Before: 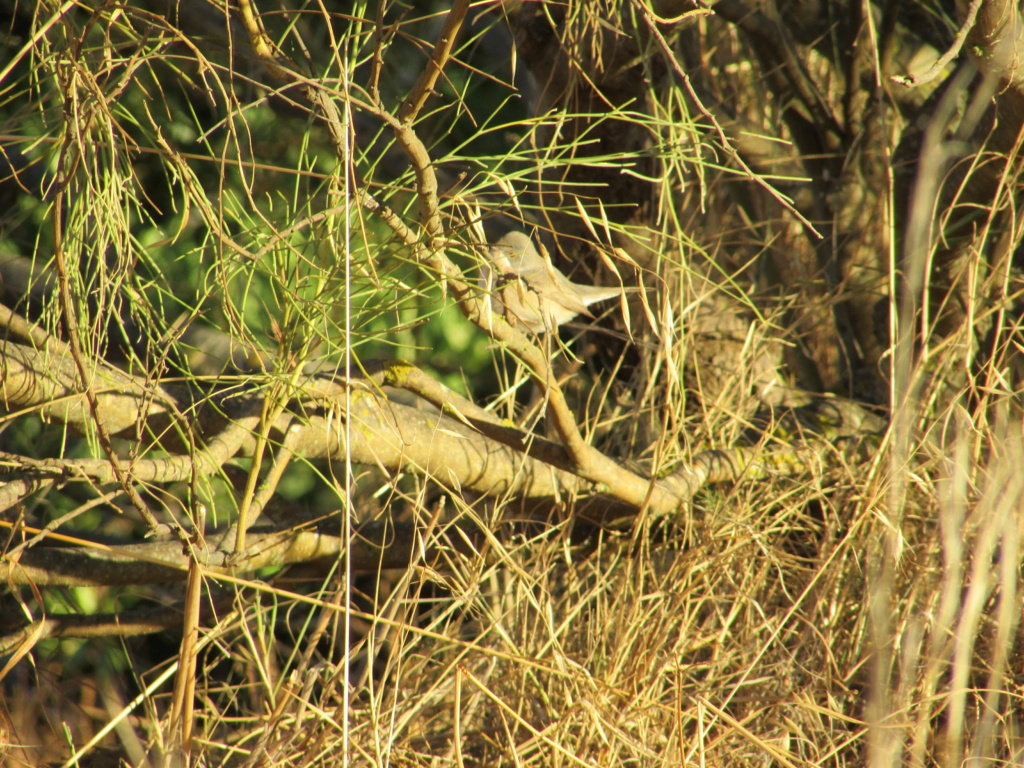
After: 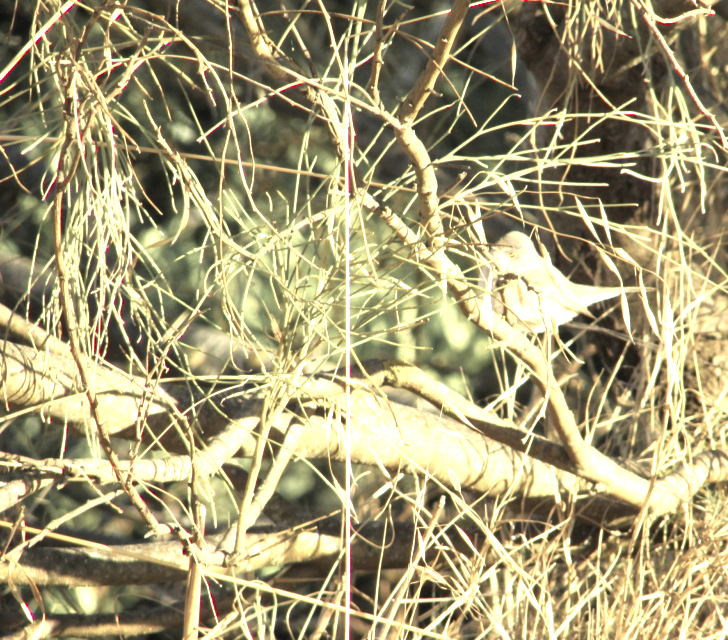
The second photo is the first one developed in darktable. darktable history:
crop: right 28.885%, bottom 16.626%
color balance rgb: perceptual saturation grading › global saturation 30%, global vibrance 20%
color zones: curves: ch1 [(0, 0.831) (0.08, 0.771) (0.157, 0.268) (0.241, 0.207) (0.562, -0.005) (0.714, -0.013) (0.876, 0.01) (1, 0.831)]
exposure: black level correction 0, exposure 1.2 EV, compensate highlight preservation false
contrast equalizer: octaves 7, y [[0.6 ×6], [0.55 ×6], [0 ×6], [0 ×6], [0 ×6]], mix 0.15
